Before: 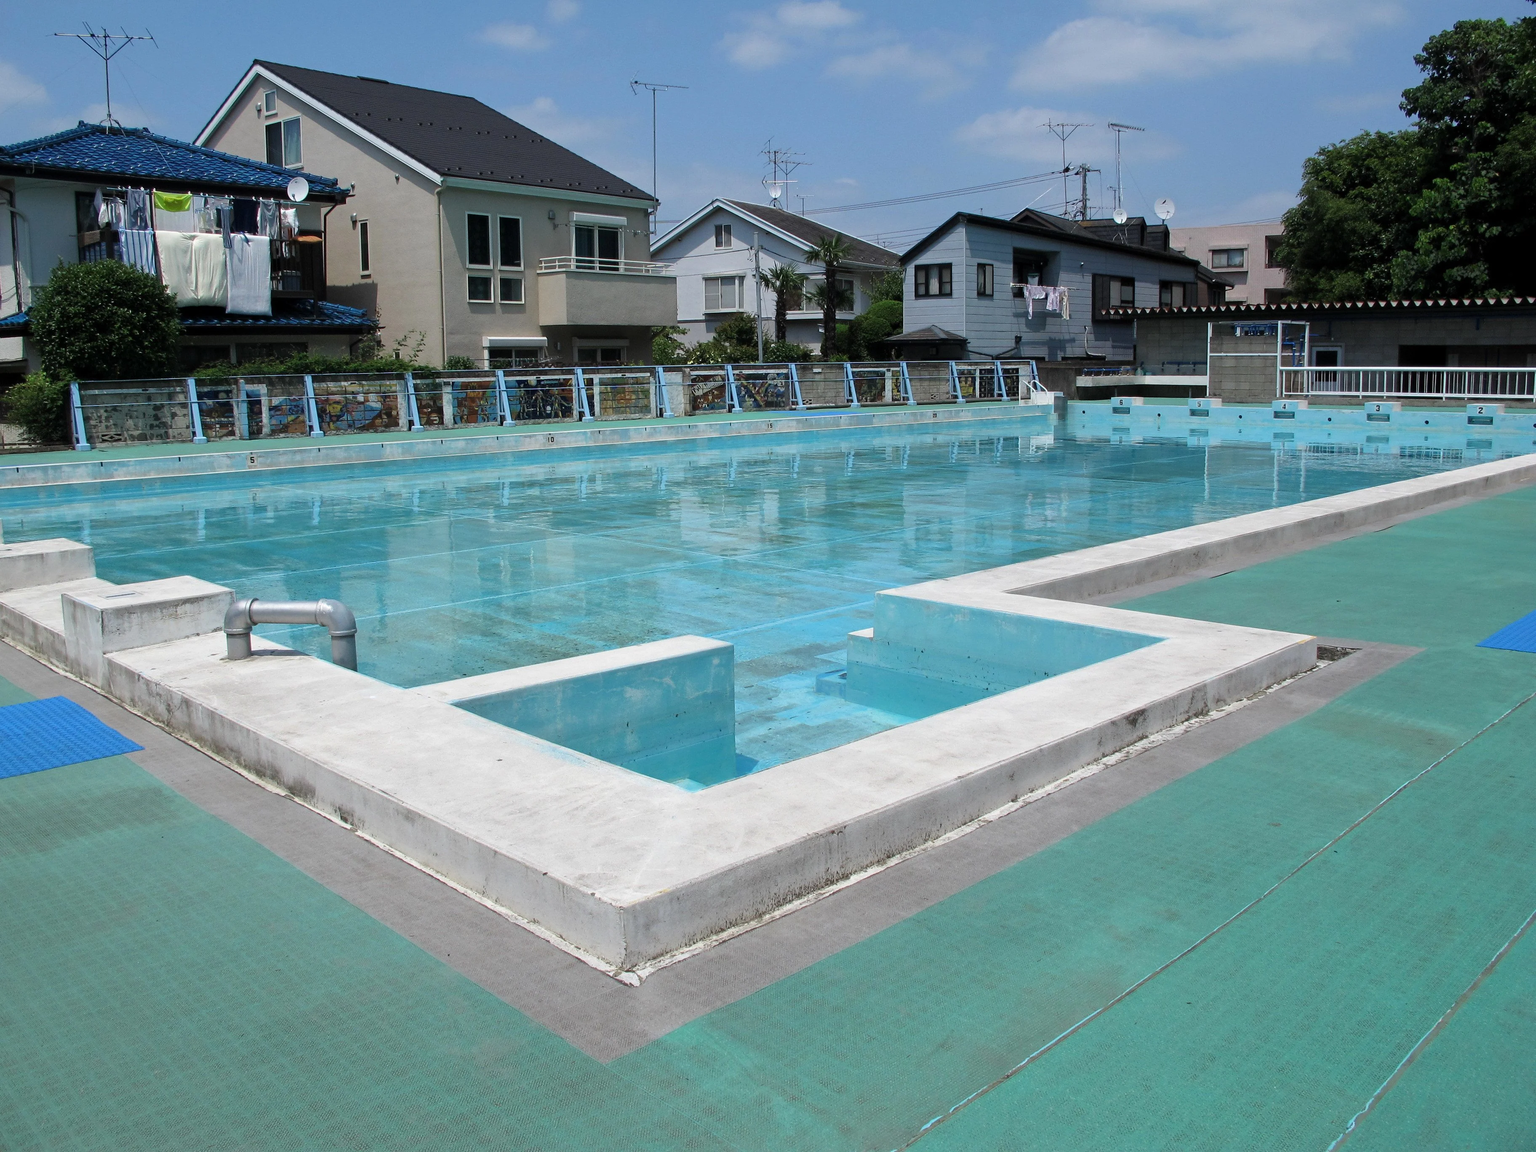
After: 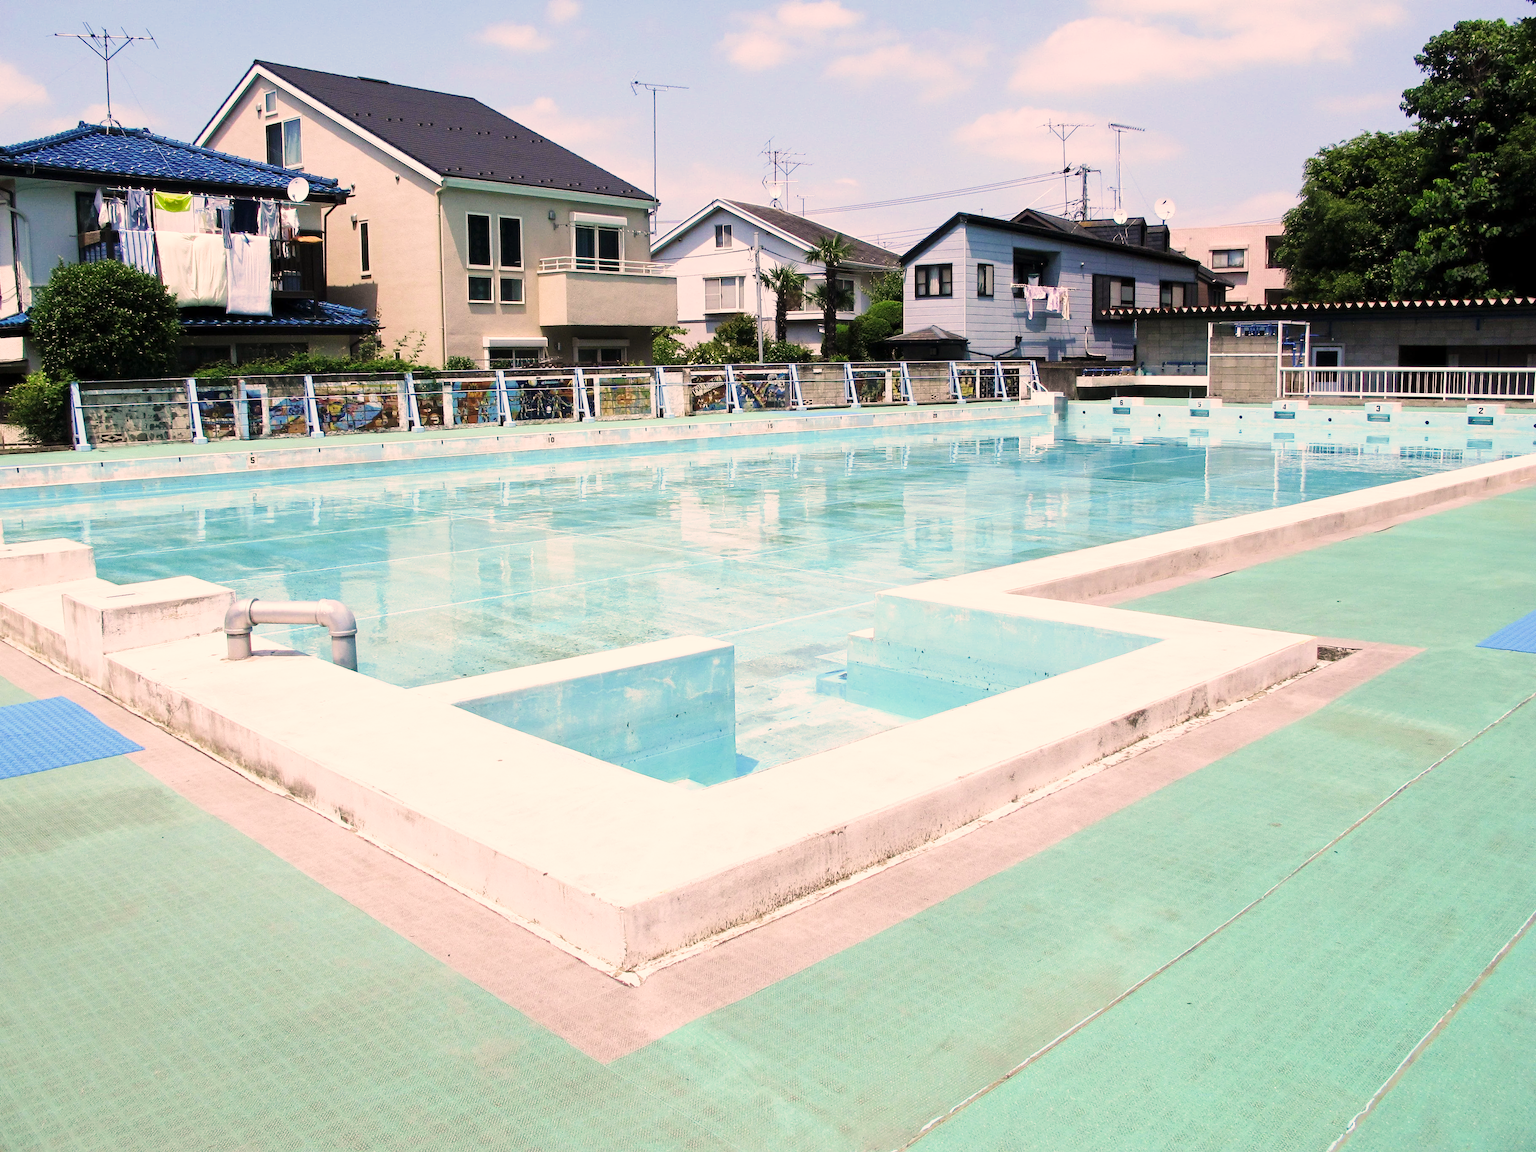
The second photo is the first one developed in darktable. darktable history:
contrast brightness saturation: saturation -0.053
base curve: curves: ch0 [(0, 0) (0.018, 0.026) (0.143, 0.37) (0.33, 0.731) (0.458, 0.853) (0.735, 0.965) (0.905, 0.986) (1, 1)], preserve colors none
velvia: on, module defaults
color correction: highlights a* 11.86, highlights b* 12.13
